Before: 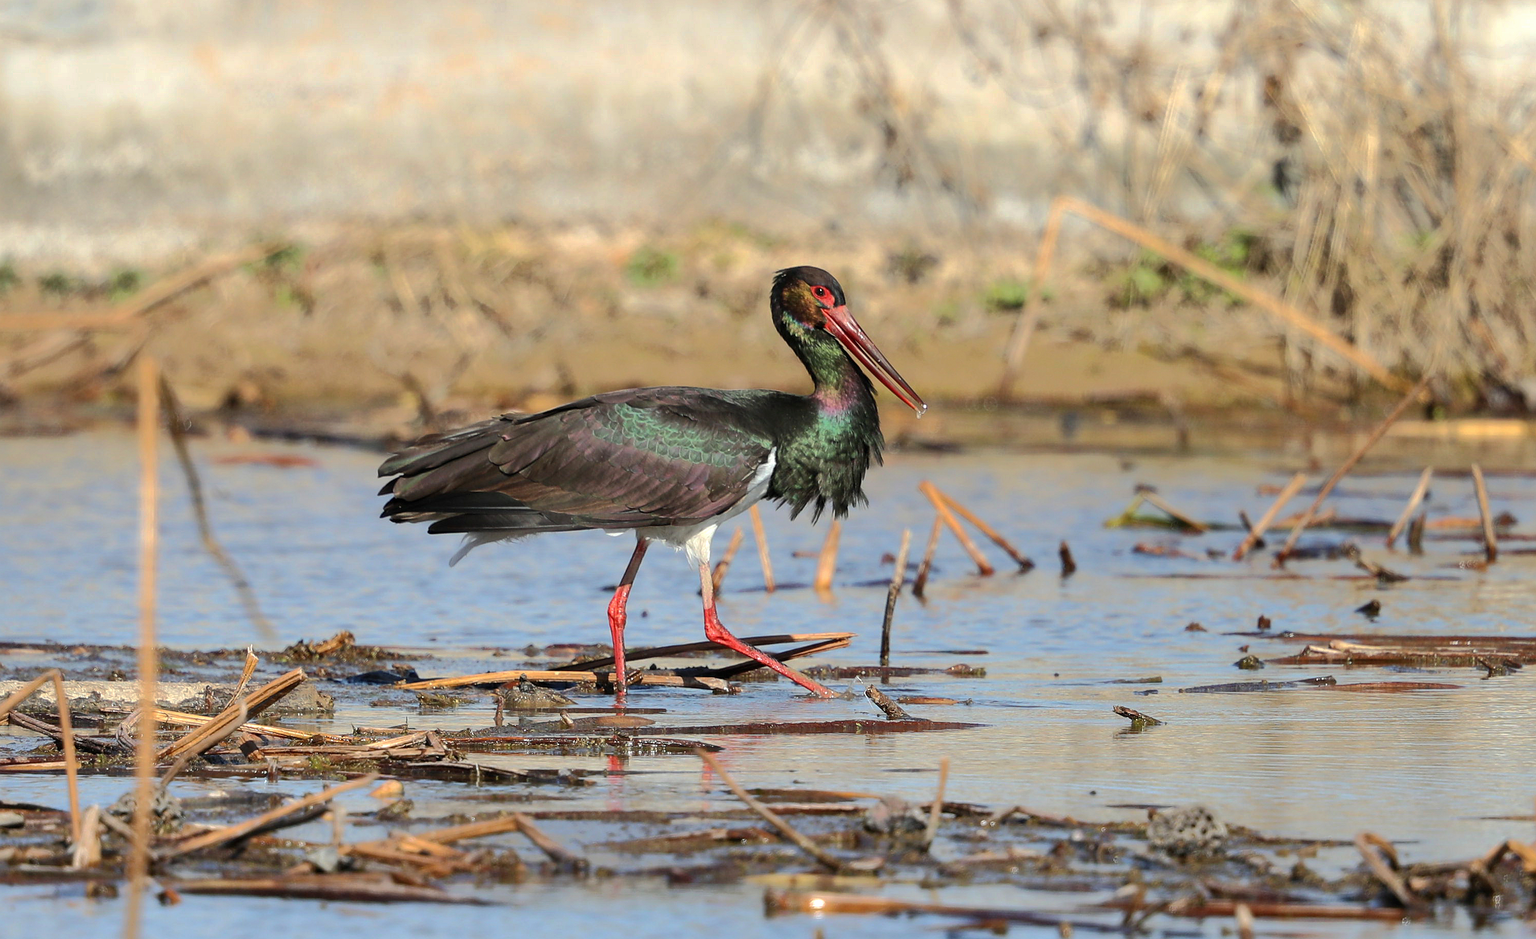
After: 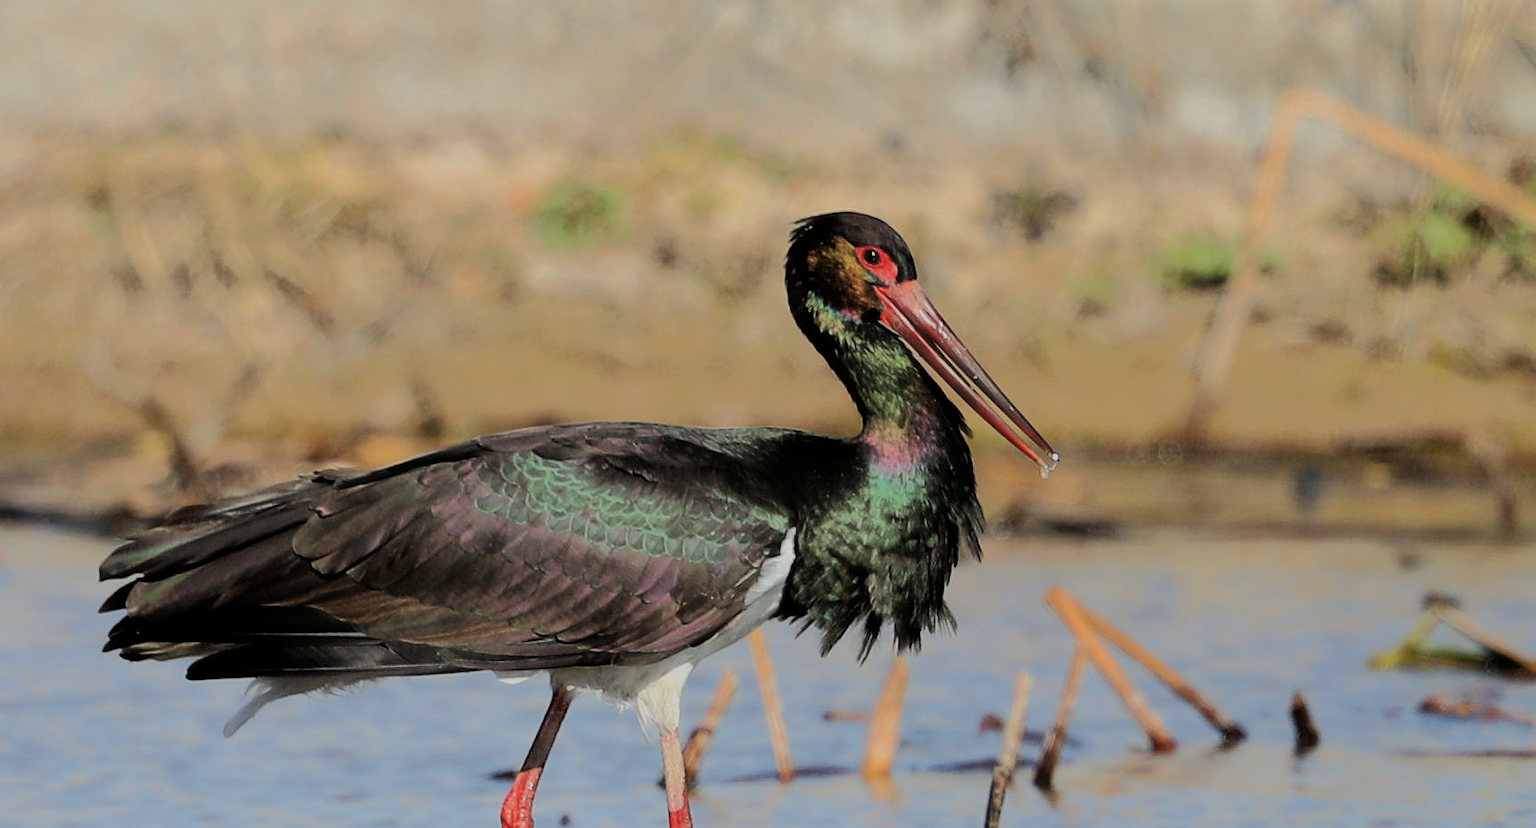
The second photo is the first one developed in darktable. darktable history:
haze removal: strength -0.1, adaptive false
filmic rgb: black relative exposure -5 EV, hardness 2.88, contrast 1.3
crop: left 20.932%, top 15.471%, right 21.848%, bottom 34.081%
shadows and highlights: radius 121.13, shadows 21.4, white point adjustment -9.72, highlights -14.39, soften with gaussian
